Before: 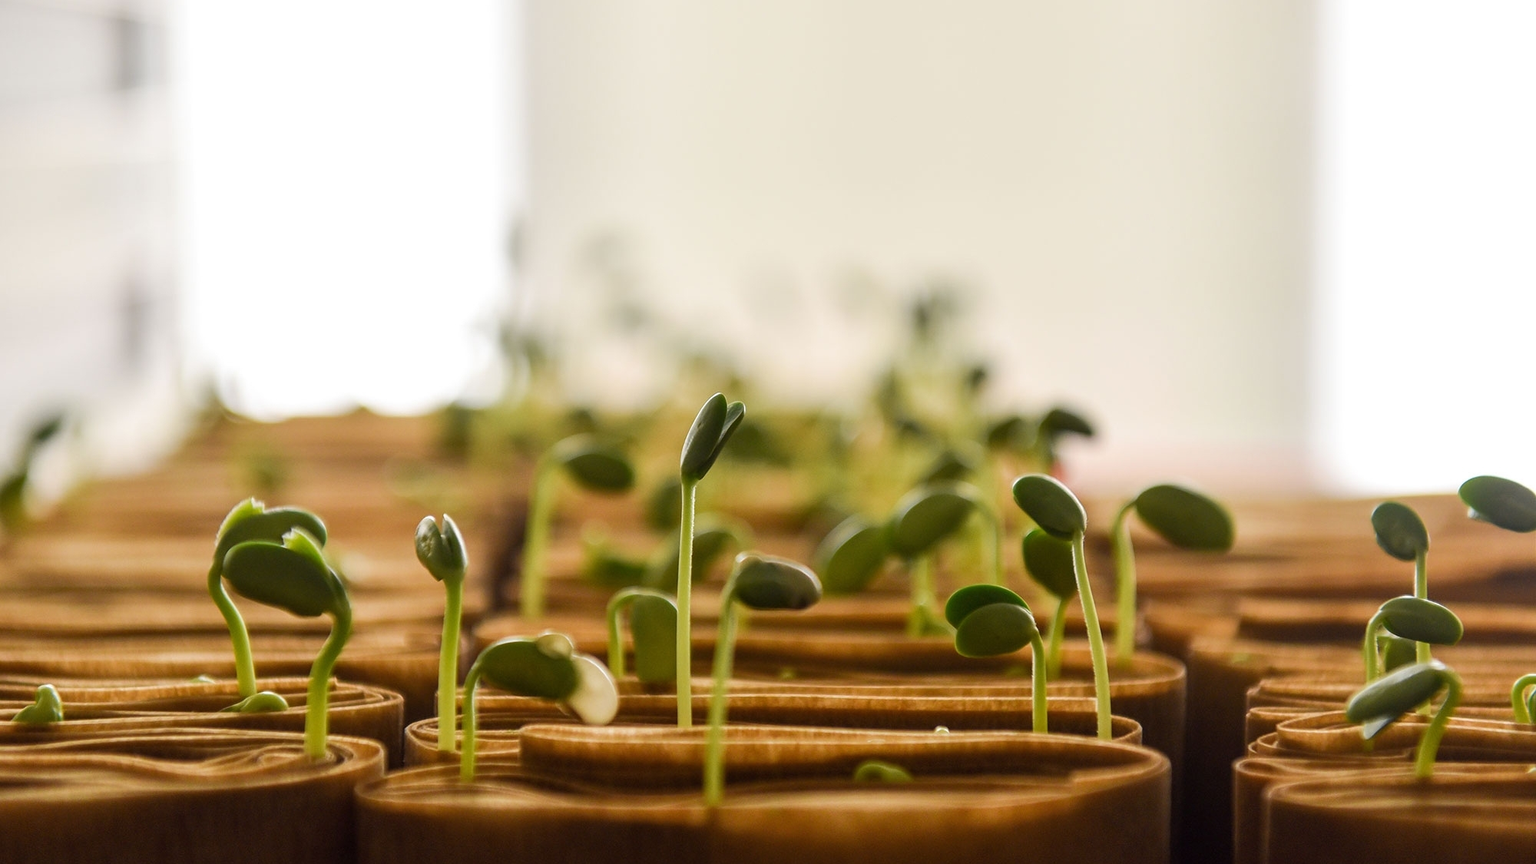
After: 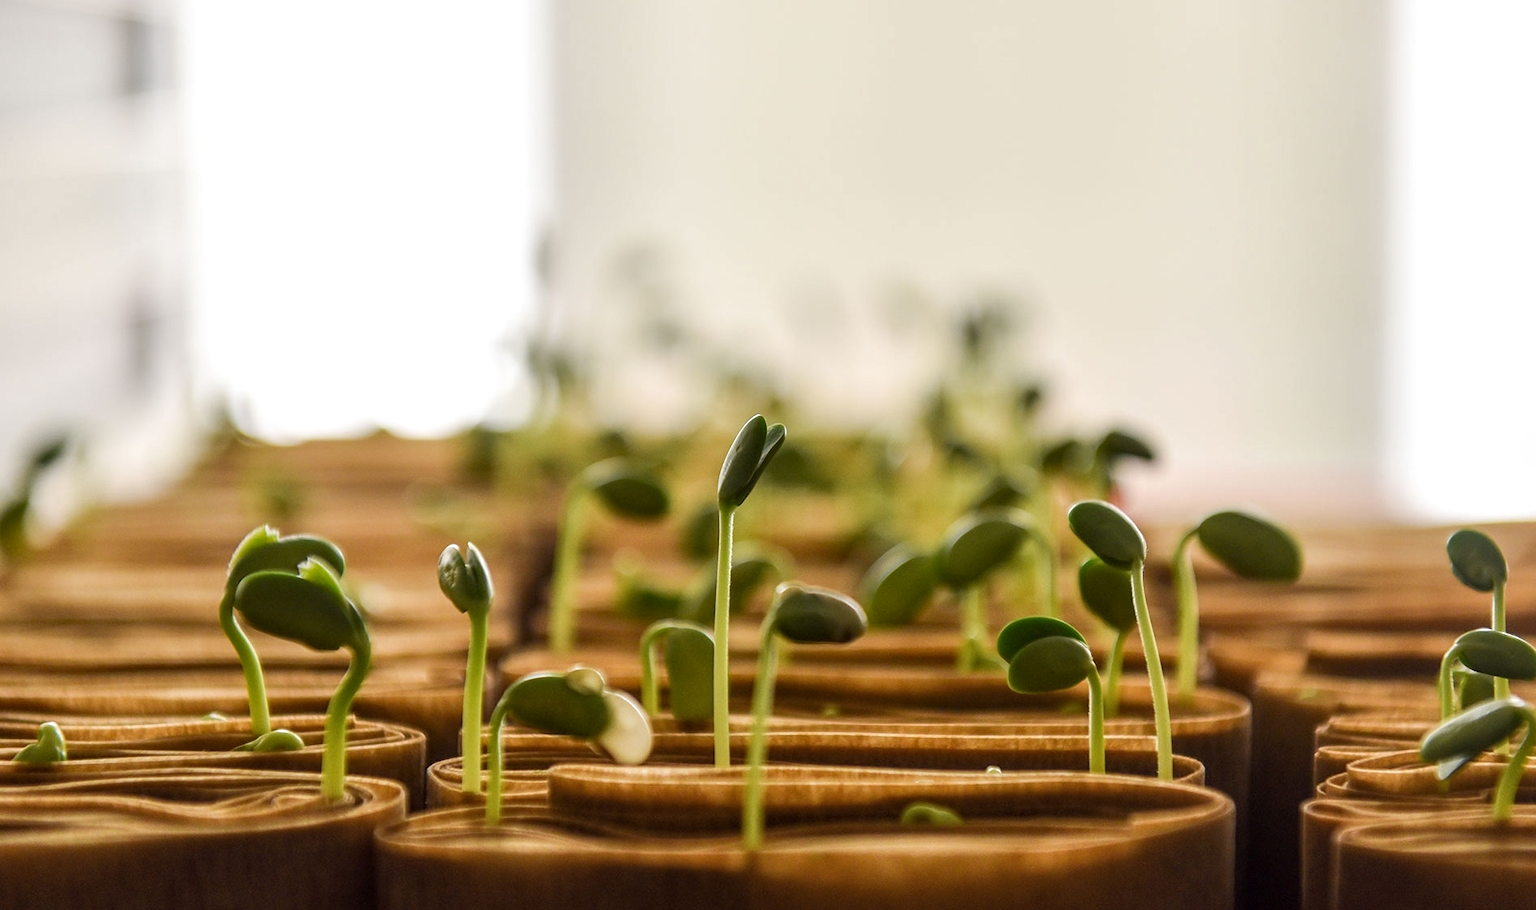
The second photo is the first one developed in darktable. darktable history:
crop and rotate: right 5.167%
local contrast: on, module defaults
sharpen: radius 5.325, amount 0.312, threshold 26.433
